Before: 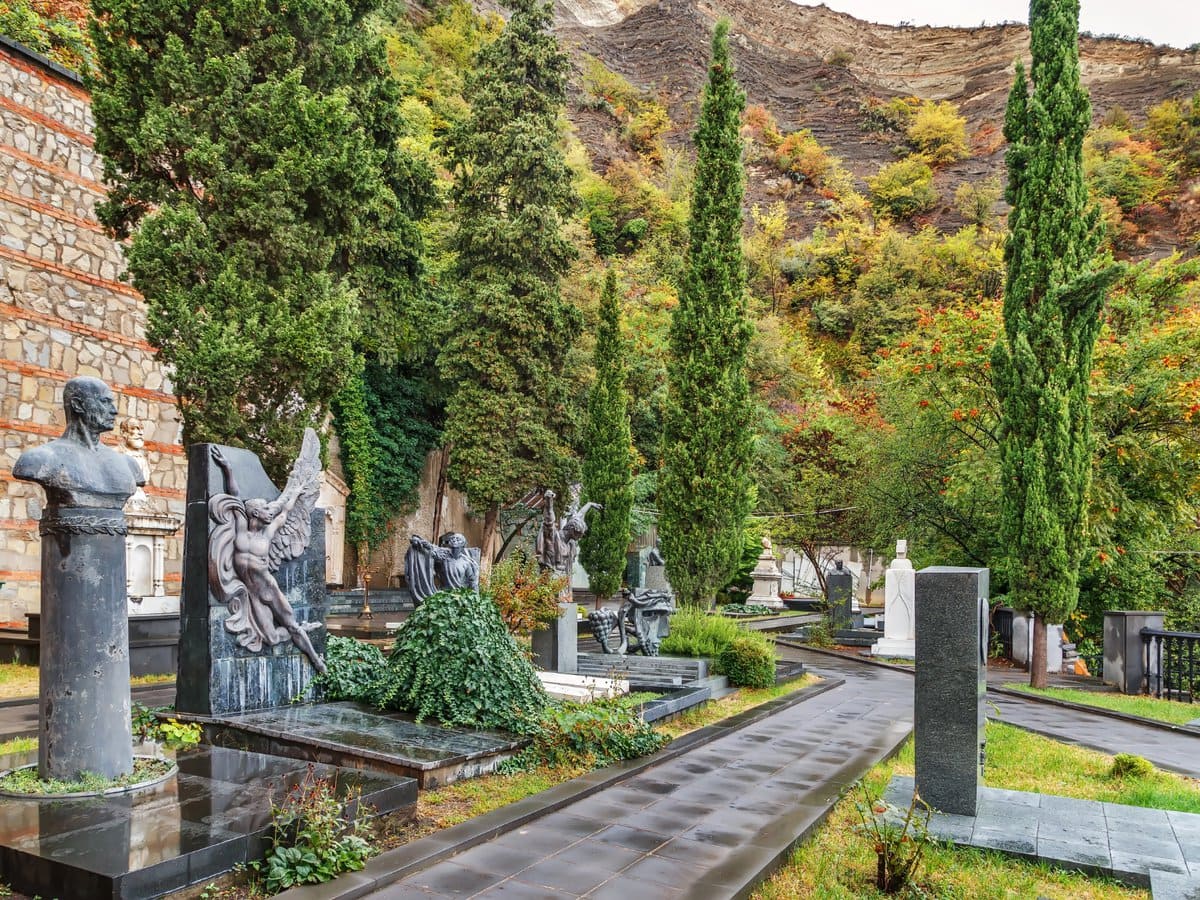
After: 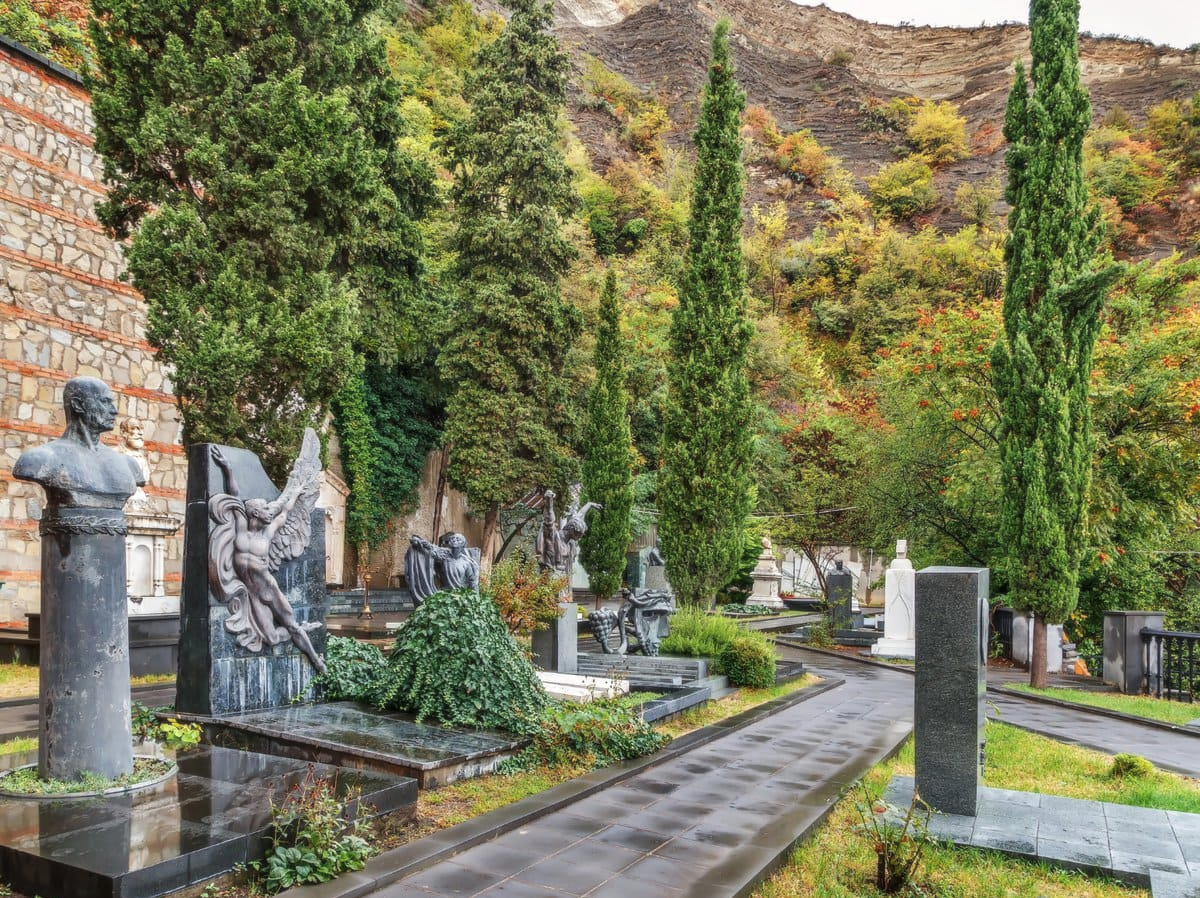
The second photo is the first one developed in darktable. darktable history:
soften: size 10%, saturation 50%, brightness 0.2 EV, mix 10%
crop: top 0.05%, bottom 0.098%
tone equalizer: on, module defaults
